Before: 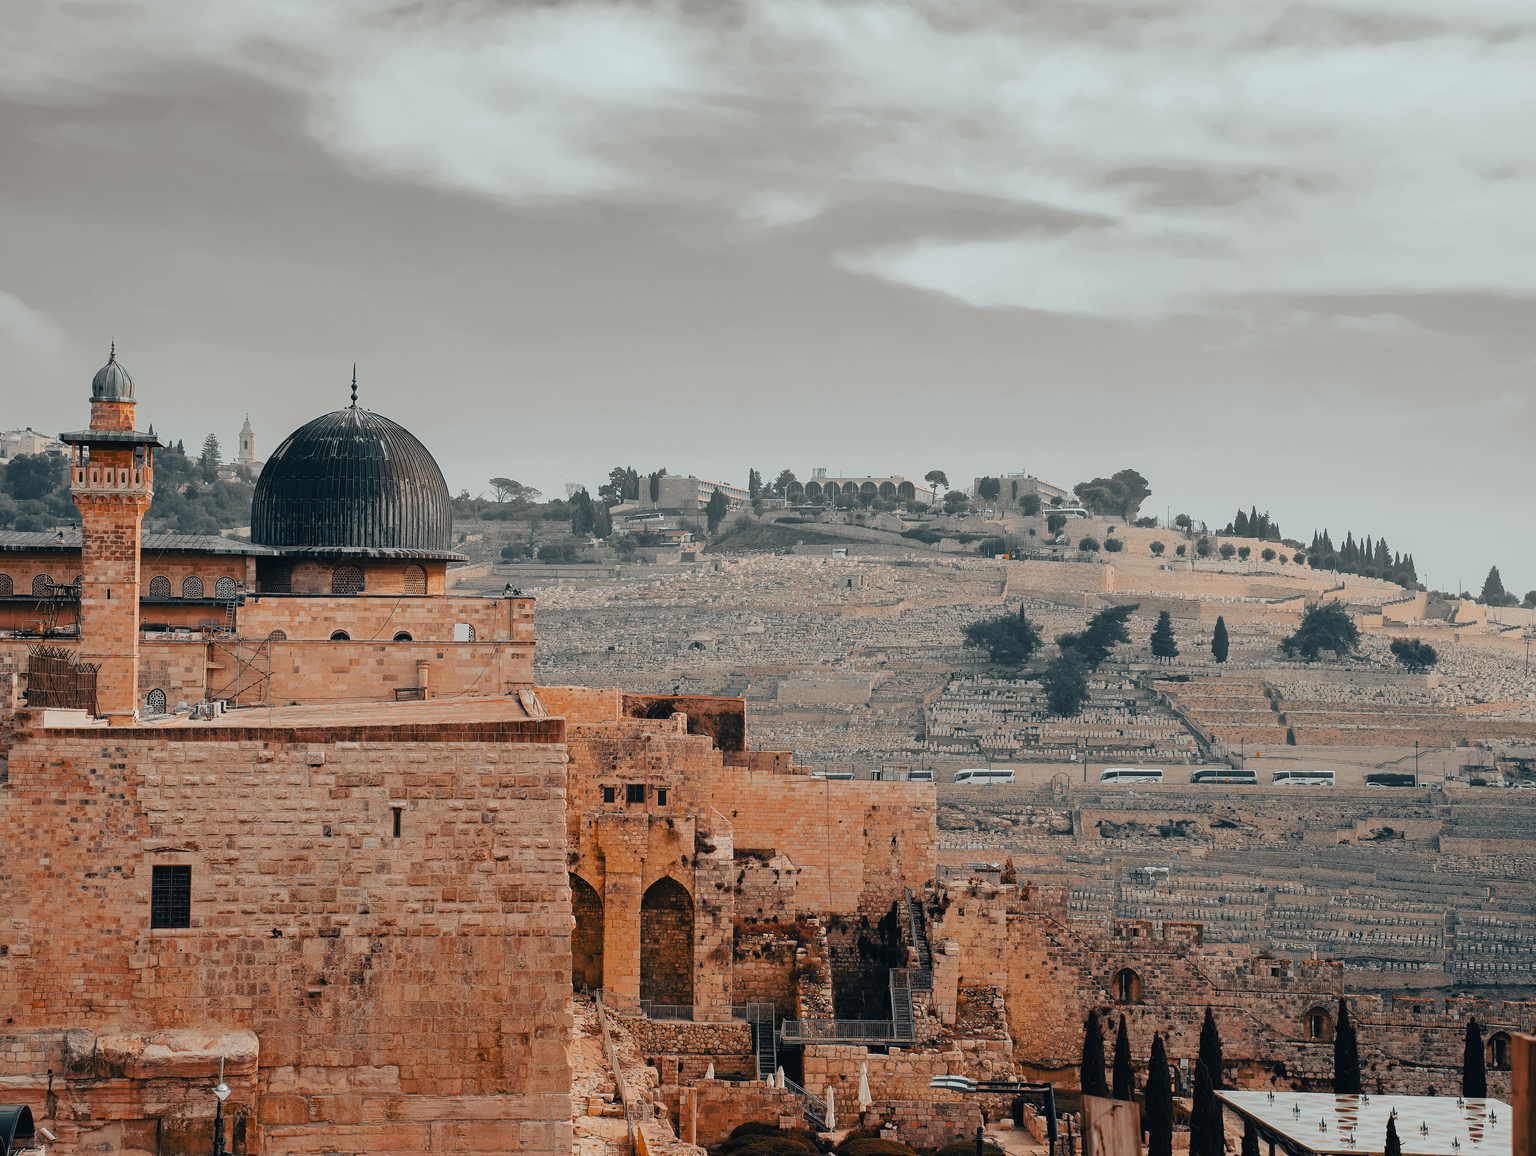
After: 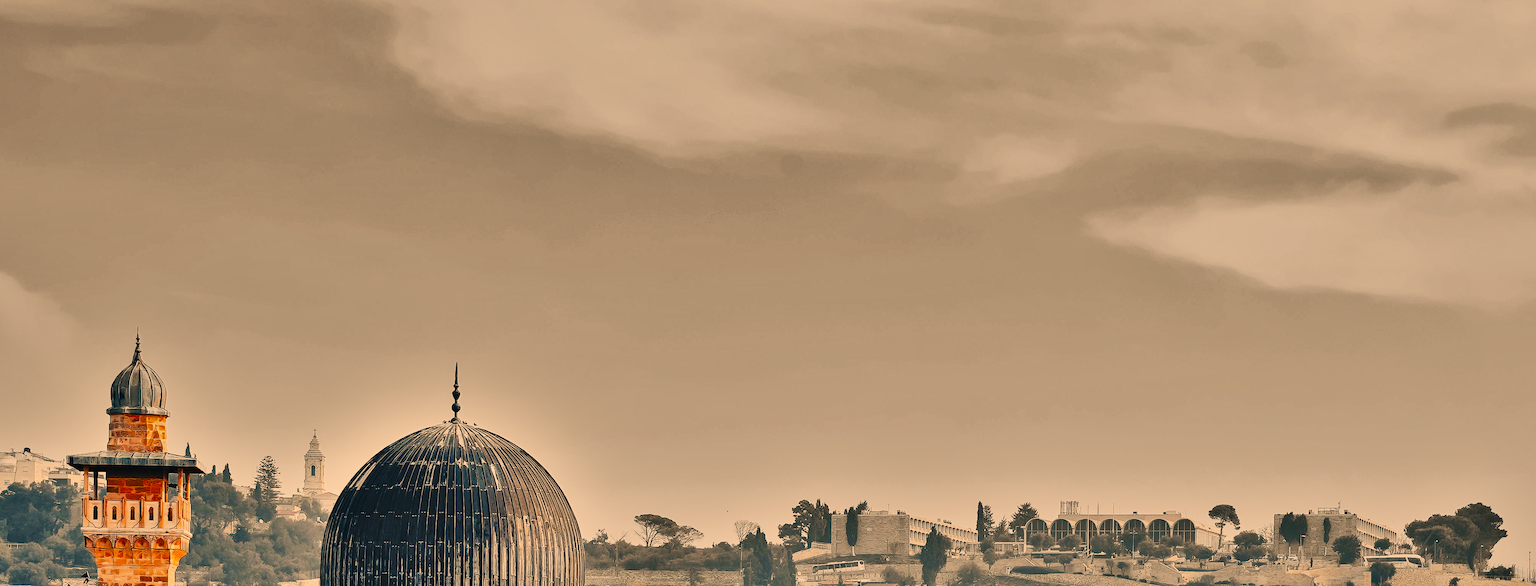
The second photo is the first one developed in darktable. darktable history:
shadows and highlights: shadows 81.01, white point adjustment -9.05, highlights -61.46, soften with gaussian
color correction: highlights a* 15, highlights b* 31.19
base curve: curves: ch0 [(0, 0) (0.028, 0.03) (0.121, 0.232) (0.46, 0.748) (0.859, 0.968) (1, 1)], preserve colors none
crop: left 0.581%, top 7.636%, right 23.579%, bottom 53.84%
contrast brightness saturation: contrast 0.038, saturation 0.072
exposure: black level correction 0.001, exposure 0.499 EV, compensate highlight preservation false
color zones: curves: ch0 [(0, 0.5) (0.143, 0.5) (0.286, 0.5) (0.429, 0.5) (0.571, 0.5) (0.714, 0.476) (0.857, 0.5) (1, 0.5)]; ch2 [(0, 0.5) (0.143, 0.5) (0.286, 0.5) (0.429, 0.5) (0.571, 0.5) (0.714, 0.487) (0.857, 0.5) (1, 0.5)]
